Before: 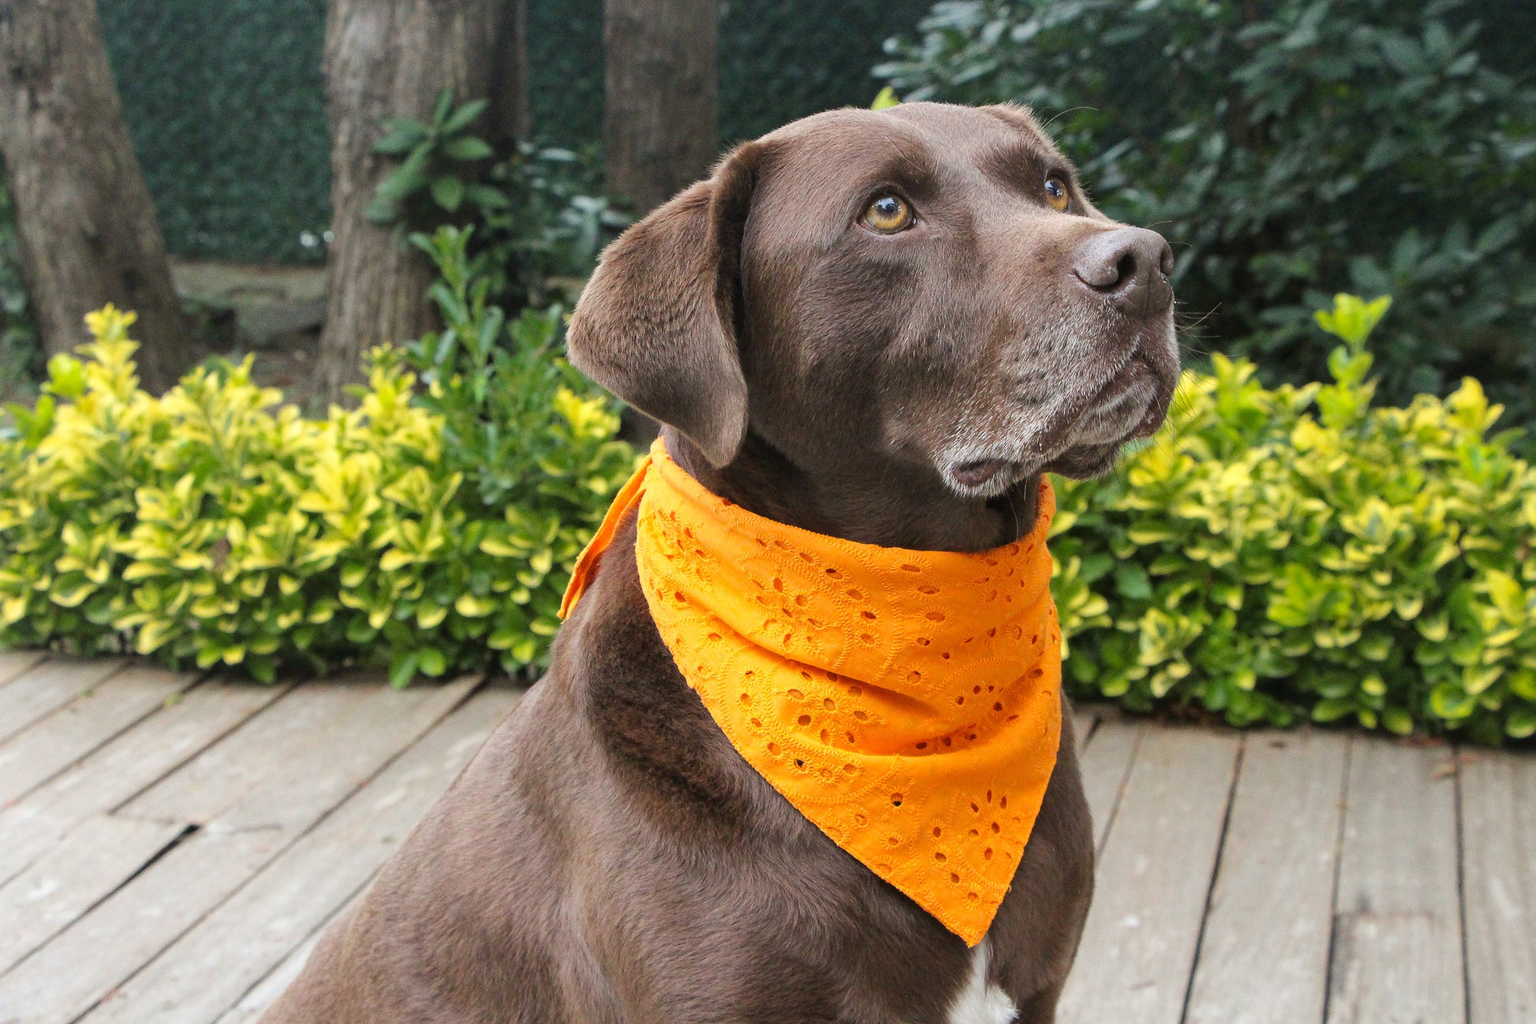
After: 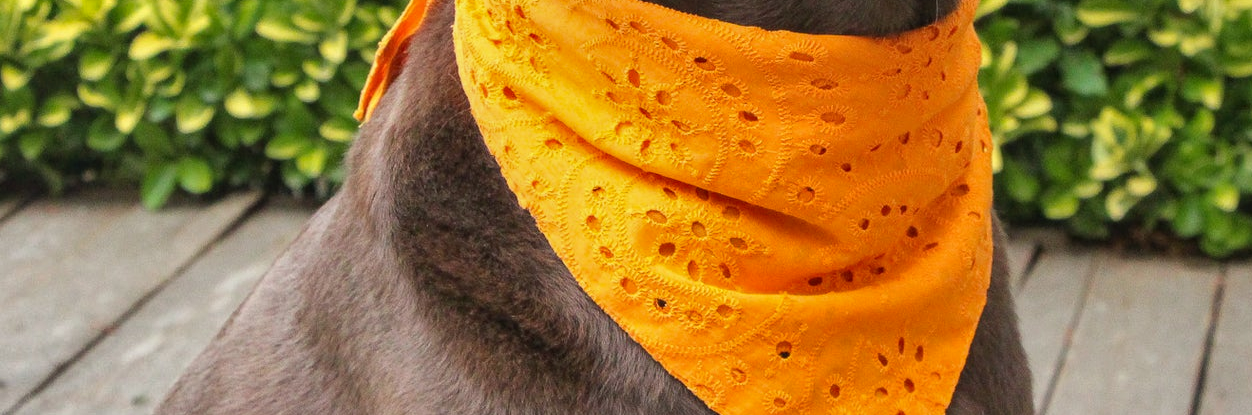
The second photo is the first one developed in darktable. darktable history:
shadows and highlights: white point adjustment 0.1, highlights -70, soften with gaussian
crop: left 18.091%, top 51.13%, right 17.525%, bottom 16.85%
local contrast: detail 110%
